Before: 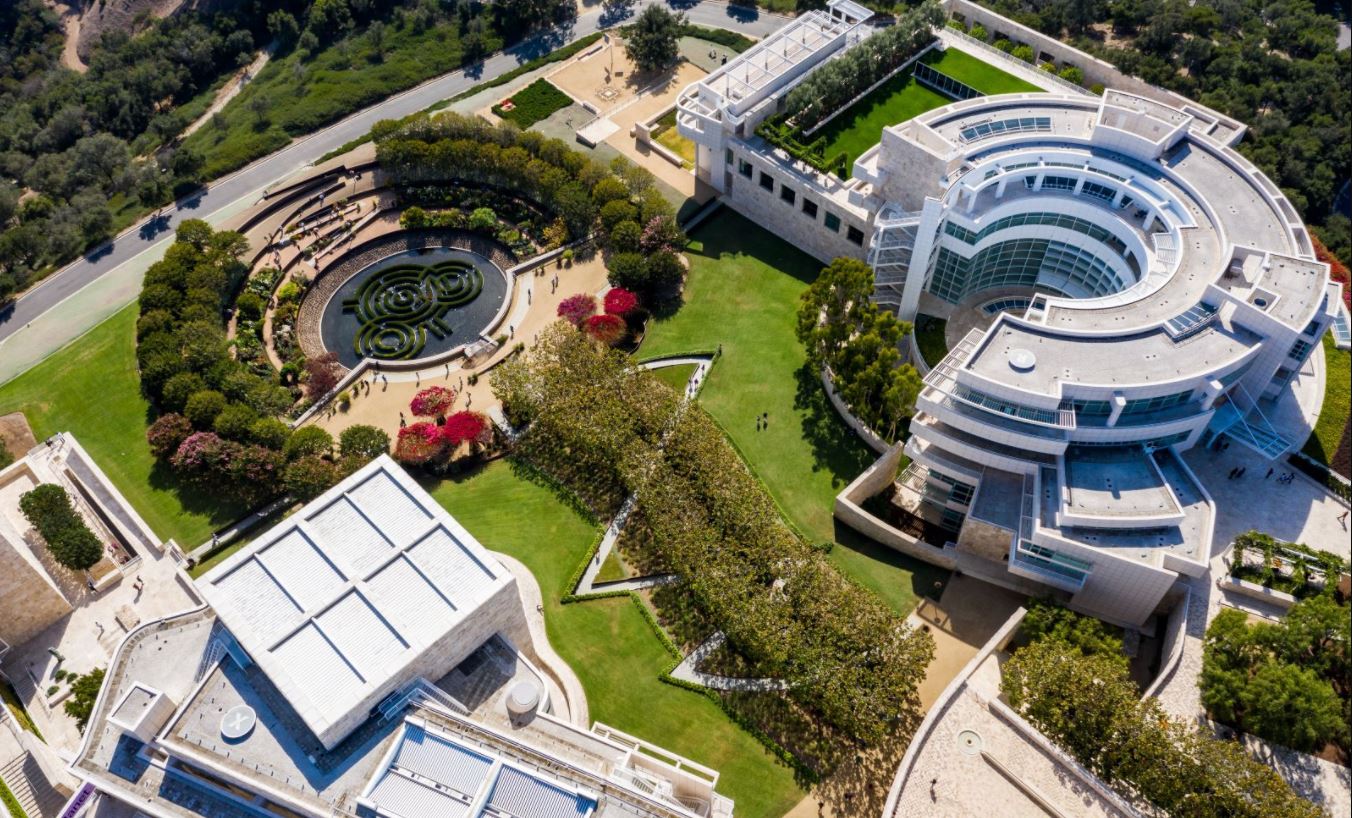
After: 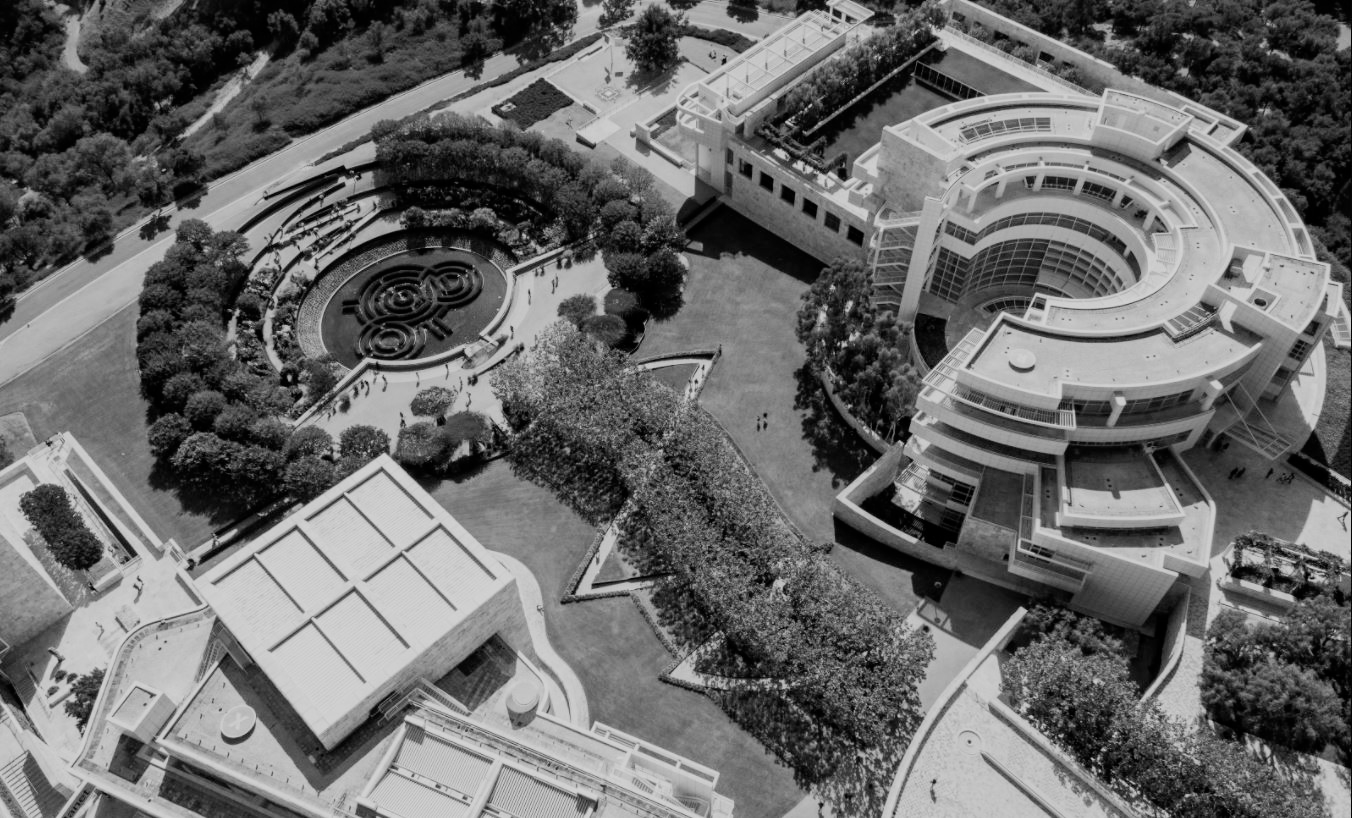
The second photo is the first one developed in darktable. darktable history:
split-toning: shadows › hue 43.2°, shadows › saturation 0, highlights › hue 50.4°, highlights › saturation 1
velvia: on, module defaults
monochrome: a 16.01, b -2.65, highlights 0.52
filmic rgb: black relative exposure -16 EV, white relative exposure 6.12 EV, hardness 5.22
